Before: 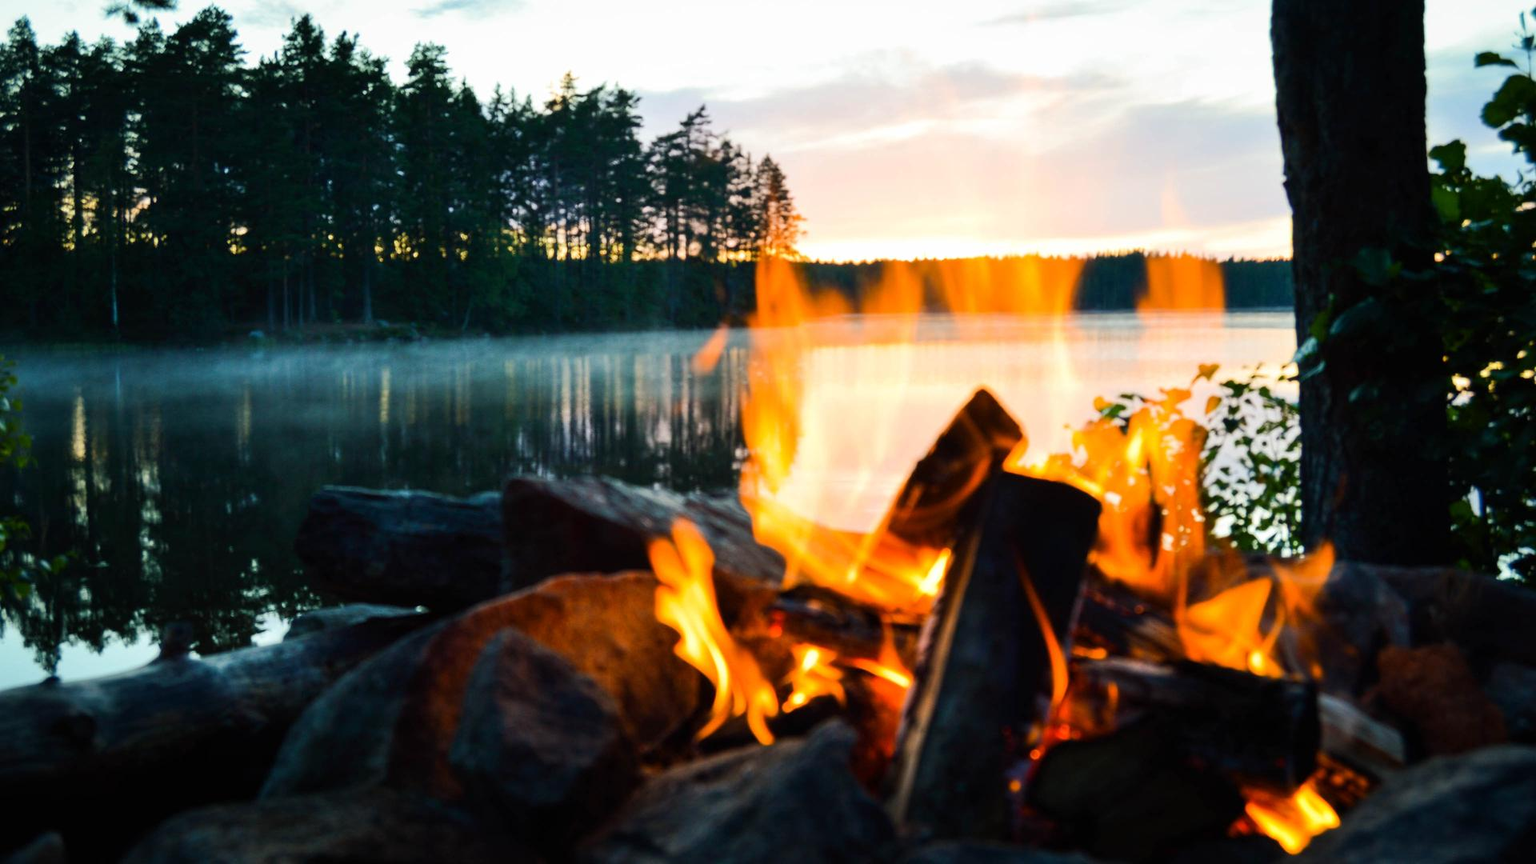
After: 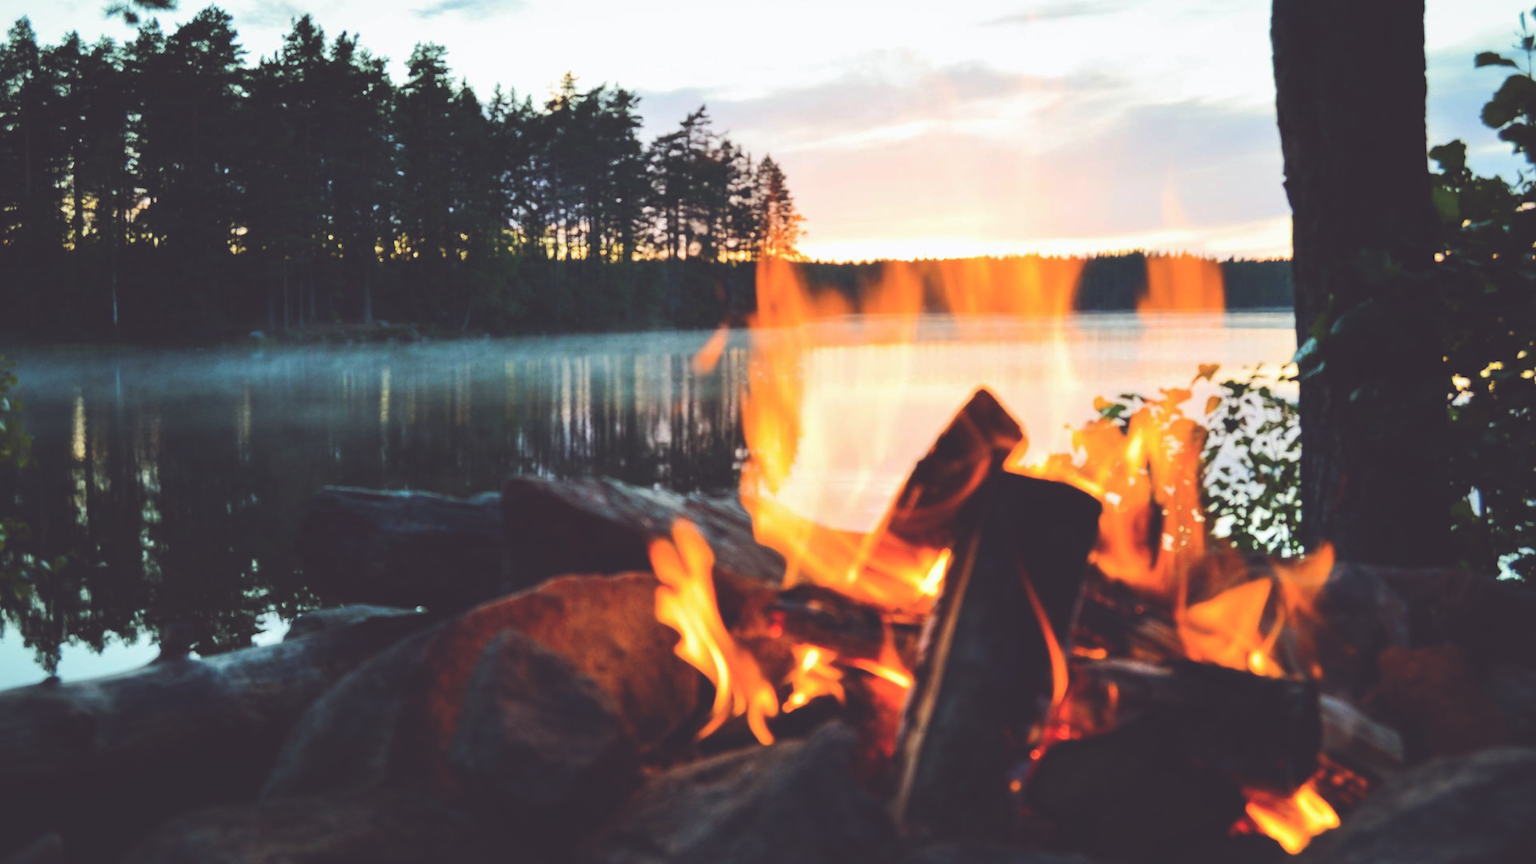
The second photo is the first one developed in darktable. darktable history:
exposure: black level correction -0.023, exposure -0.039 EV, compensate highlight preservation false
color balance rgb: shadows lift › chroma 9.92%, shadows lift › hue 45.12°, power › luminance 3.26%, power › hue 231.93°, global offset › luminance 0.4%, global offset › chroma 0.21%, global offset › hue 255.02°
